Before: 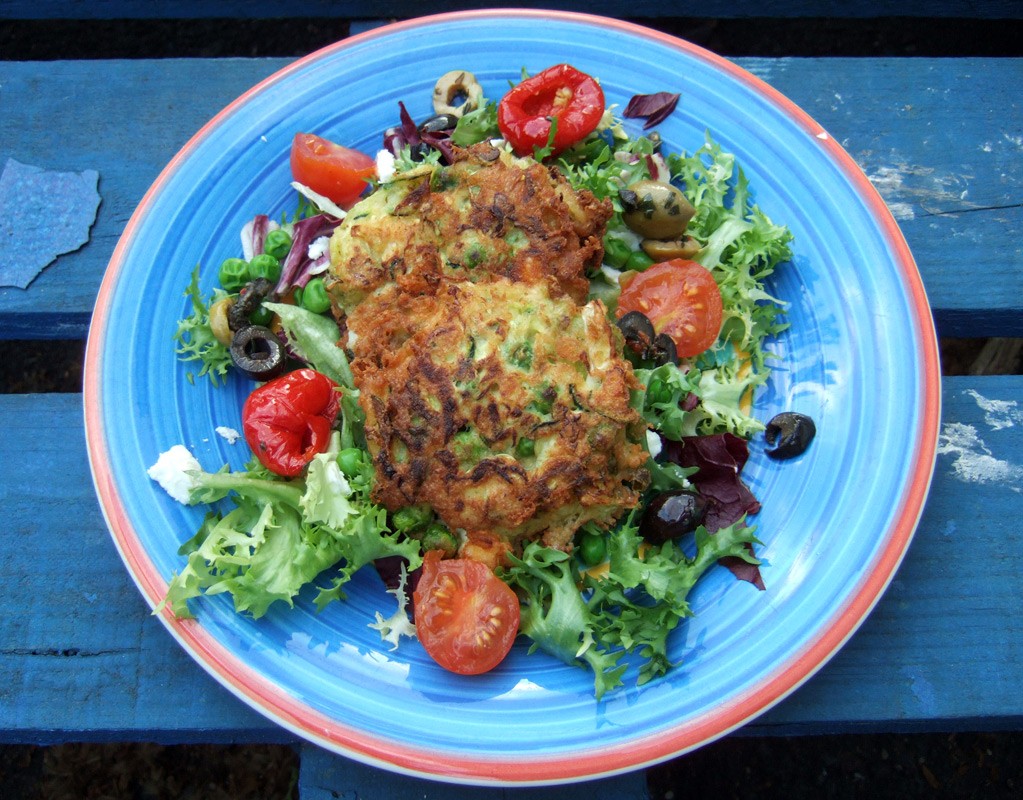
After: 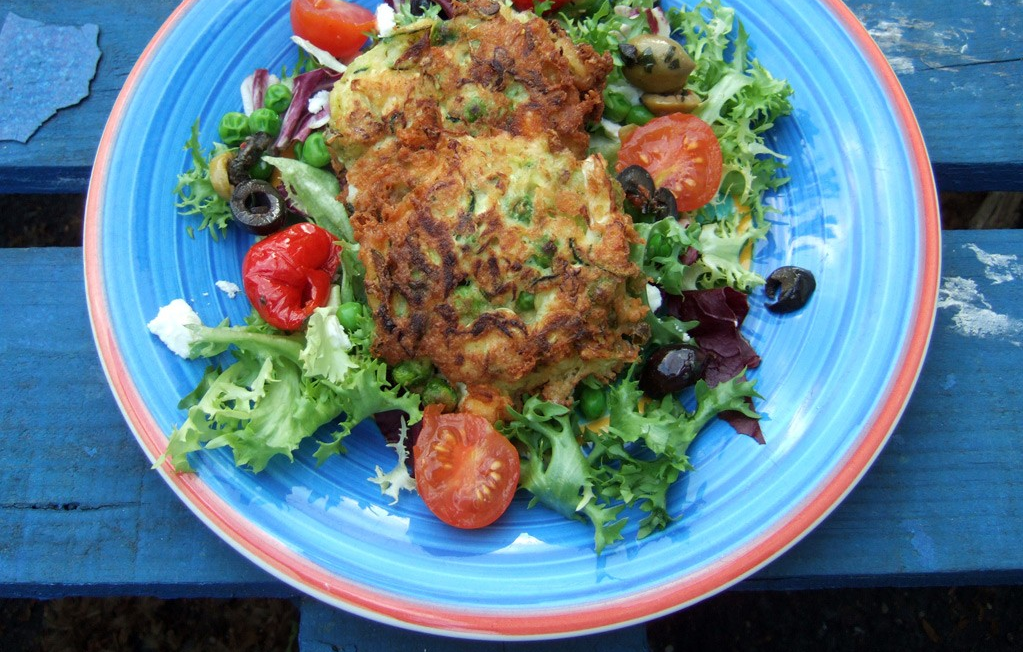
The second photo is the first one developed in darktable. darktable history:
crop and rotate: top 18.441%
